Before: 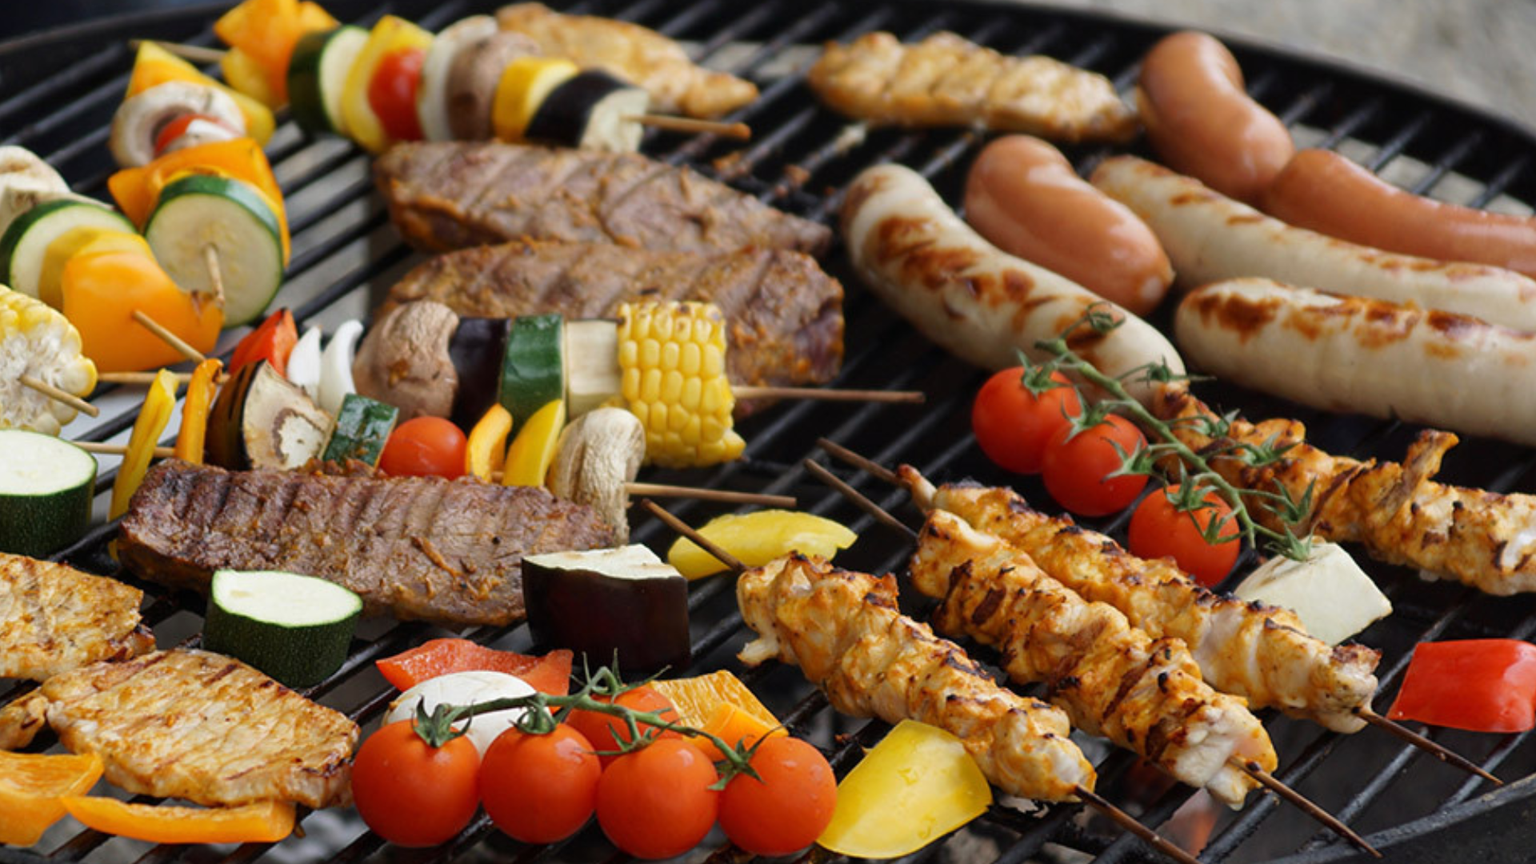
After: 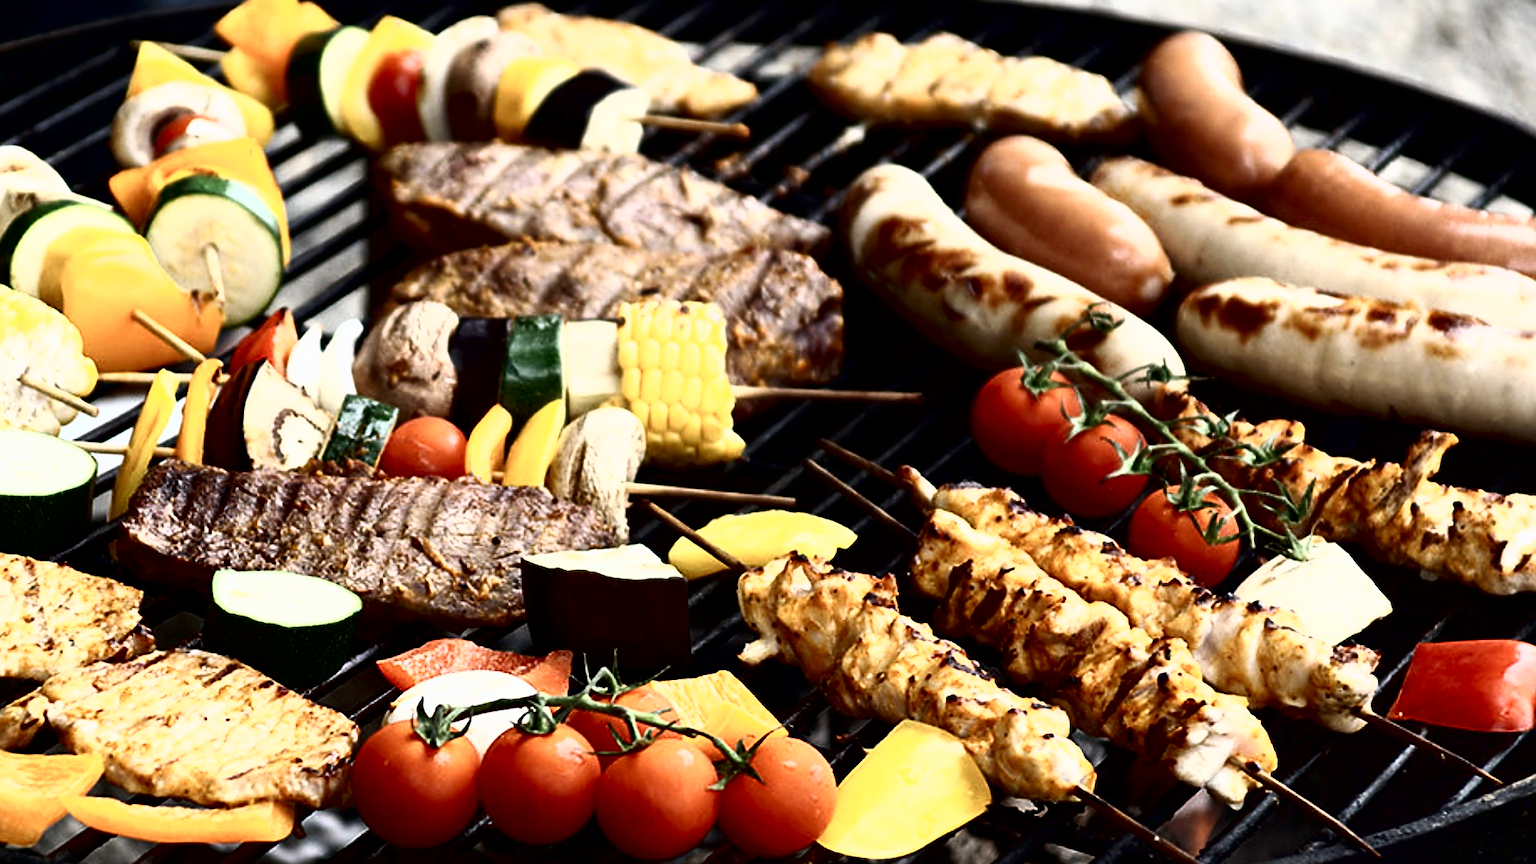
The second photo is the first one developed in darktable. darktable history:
tone curve: curves: ch0 [(0, 0) (0.003, 0) (0.011, 0) (0.025, 0) (0.044, 0.001) (0.069, 0.003) (0.1, 0.003) (0.136, 0.006) (0.177, 0.014) (0.224, 0.056) (0.277, 0.128) (0.335, 0.218) (0.399, 0.346) (0.468, 0.512) (0.543, 0.713) (0.623, 0.898) (0.709, 0.987) (0.801, 0.99) (0.898, 0.99) (1, 1)], color space Lab, independent channels, preserve colors none
sharpen: on, module defaults
